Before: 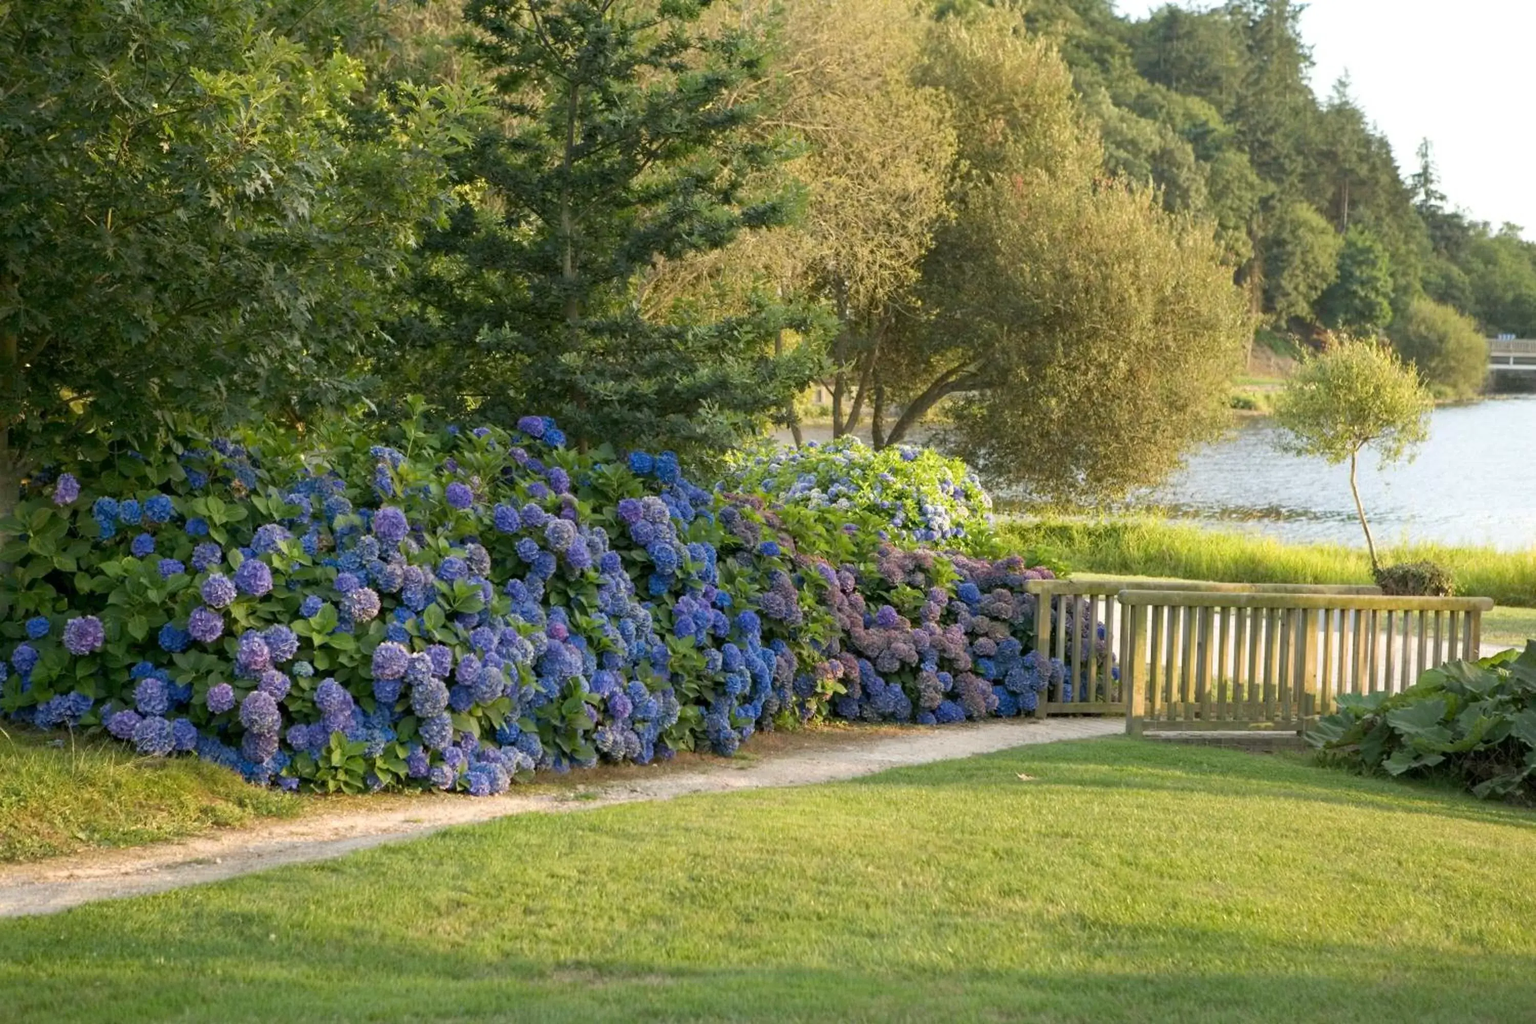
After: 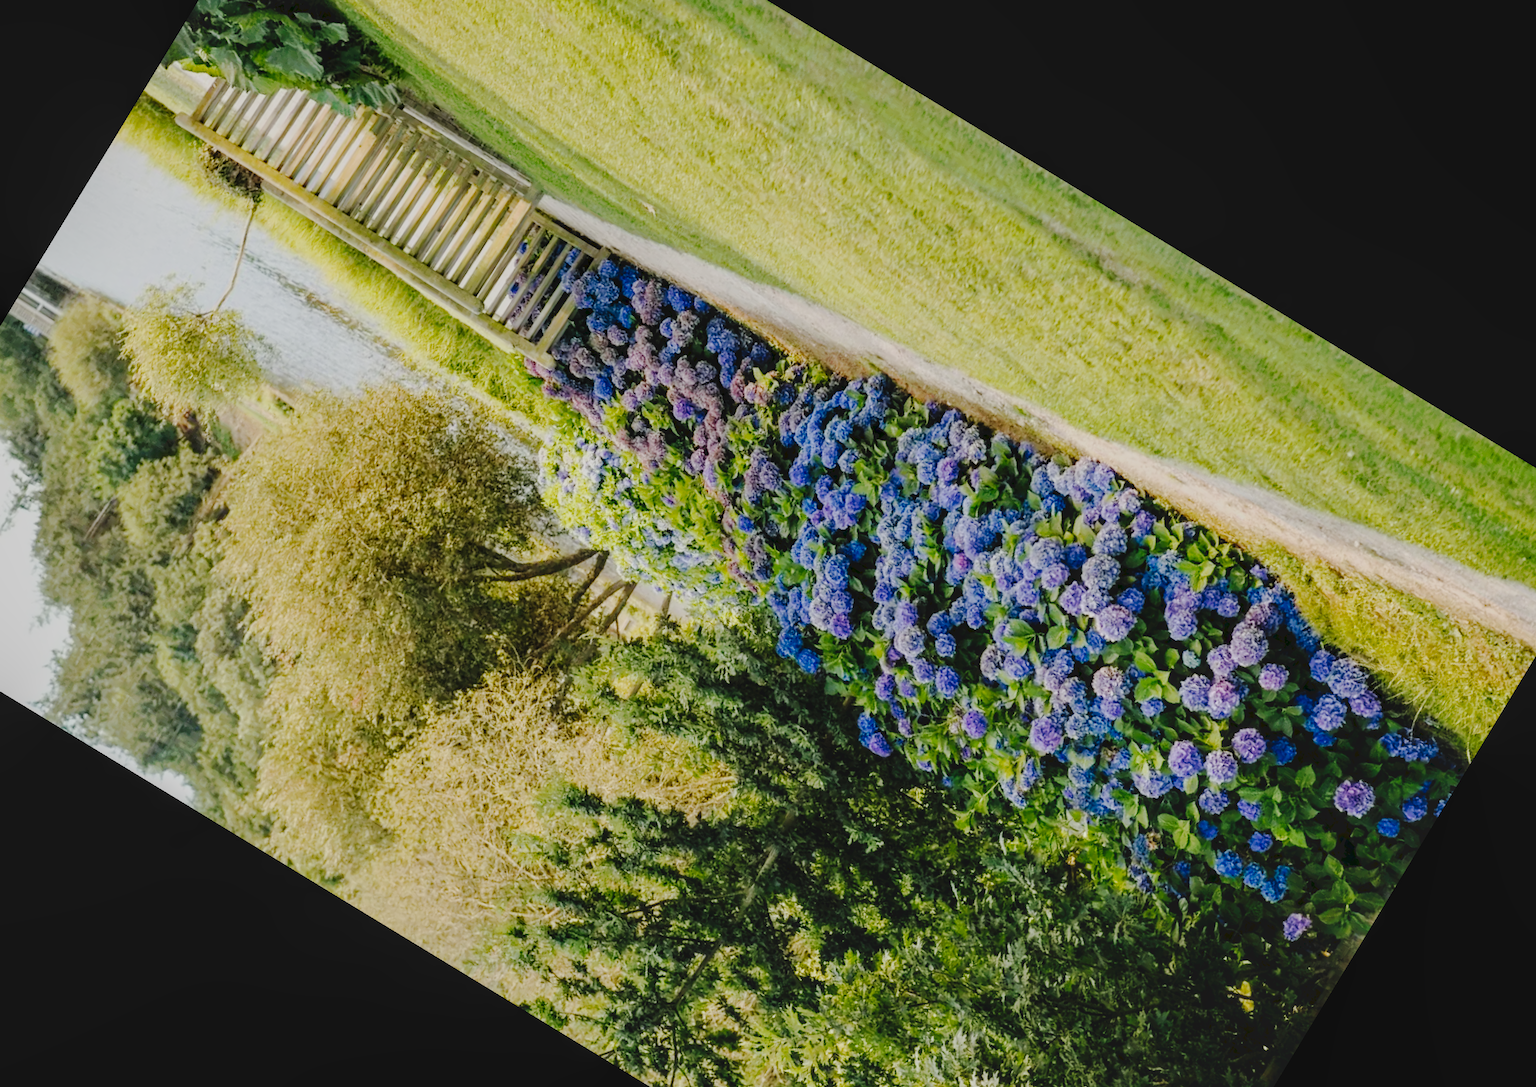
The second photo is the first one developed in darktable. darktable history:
filmic rgb: black relative exposure -7.65 EV, white relative exposure 4.56 EV, hardness 3.61
local contrast: on, module defaults
tone curve: curves: ch0 [(0, 0) (0.003, 0.089) (0.011, 0.089) (0.025, 0.088) (0.044, 0.089) (0.069, 0.094) (0.1, 0.108) (0.136, 0.119) (0.177, 0.147) (0.224, 0.204) (0.277, 0.28) (0.335, 0.389) (0.399, 0.486) (0.468, 0.588) (0.543, 0.647) (0.623, 0.705) (0.709, 0.759) (0.801, 0.815) (0.898, 0.873) (1, 1)], preserve colors none
crop and rotate: angle 148.68°, left 9.111%, top 15.603%, right 4.588%, bottom 17.041%
